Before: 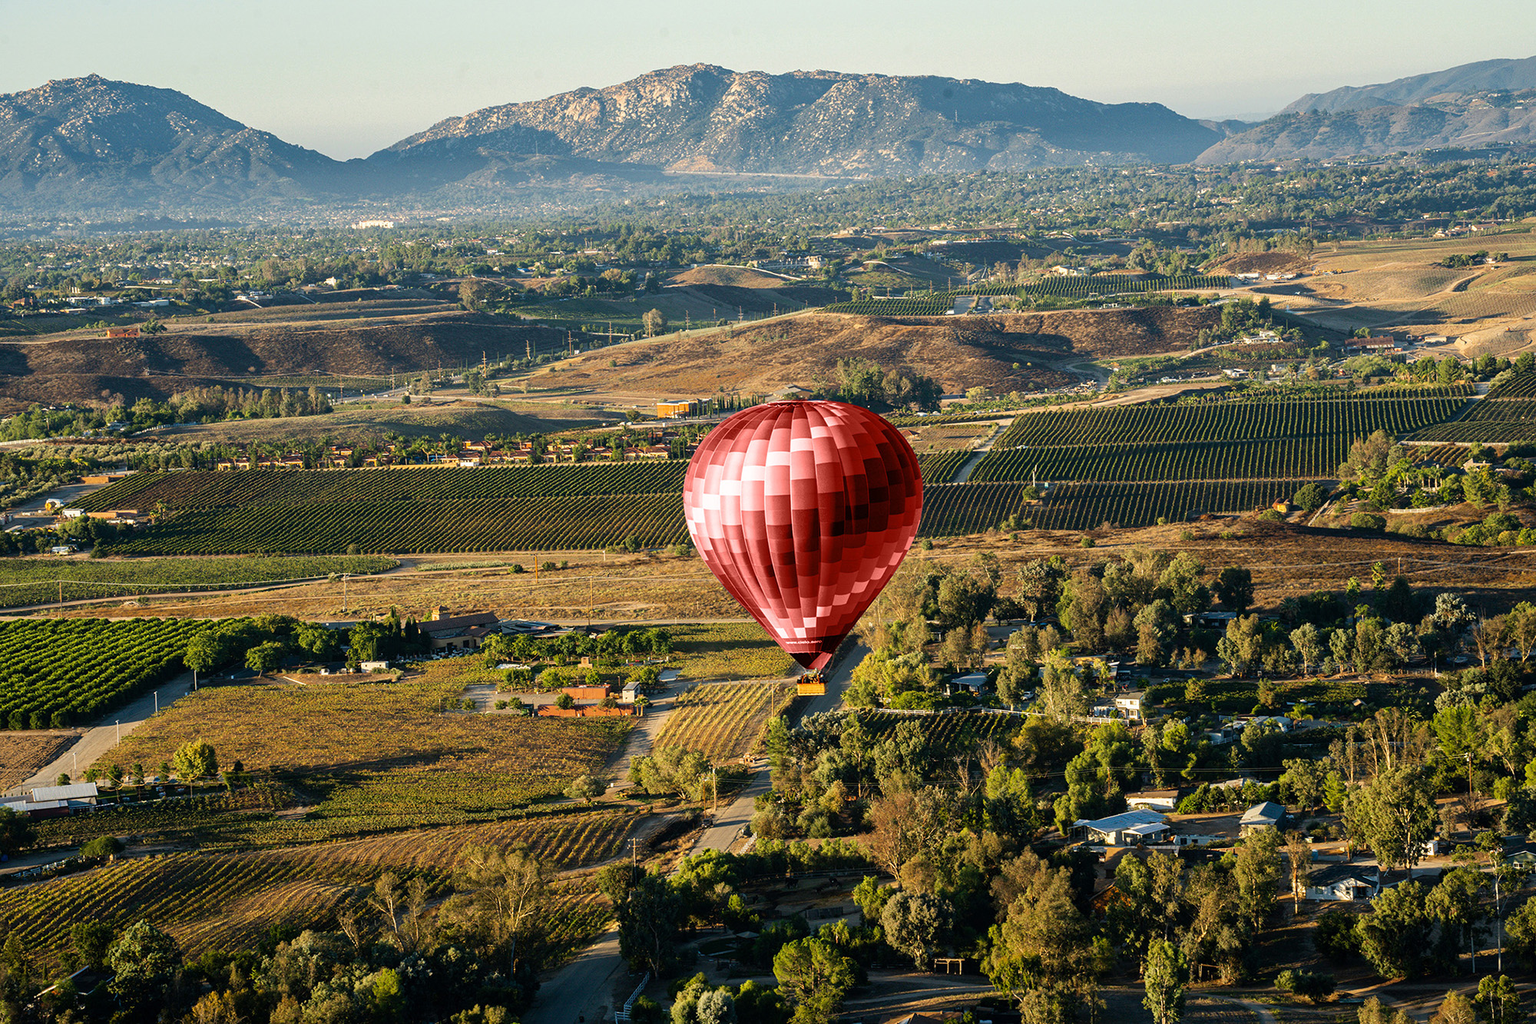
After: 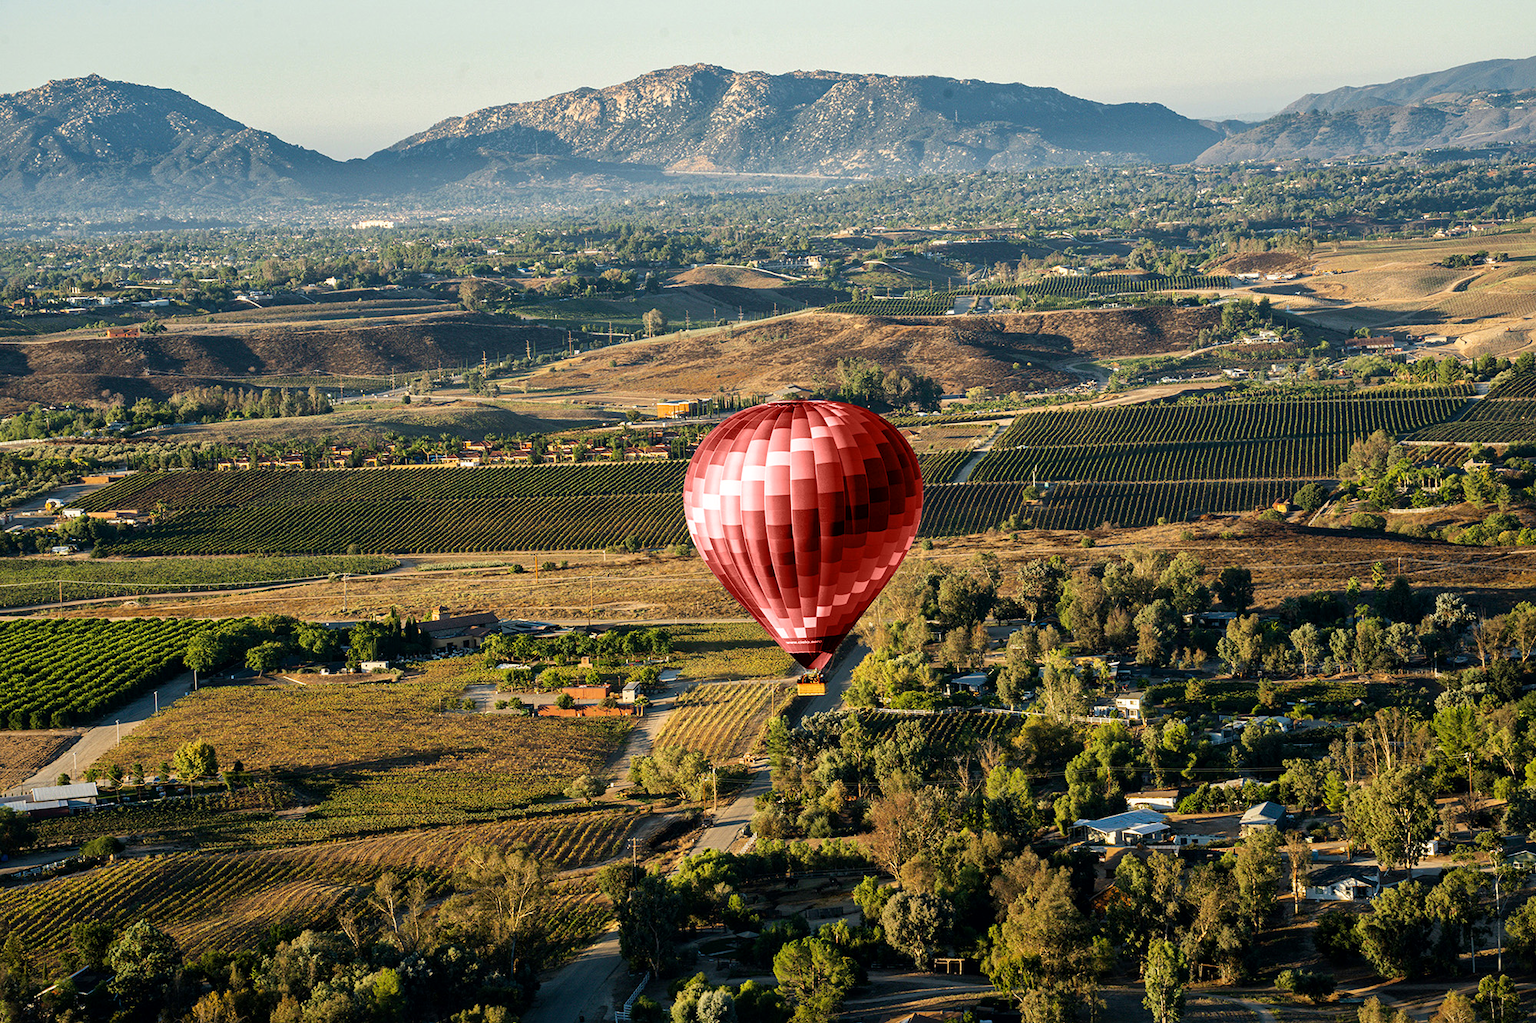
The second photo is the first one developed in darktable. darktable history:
local contrast: mode bilateral grid, contrast 19, coarseness 49, detail 120%, midtone range 0.2
